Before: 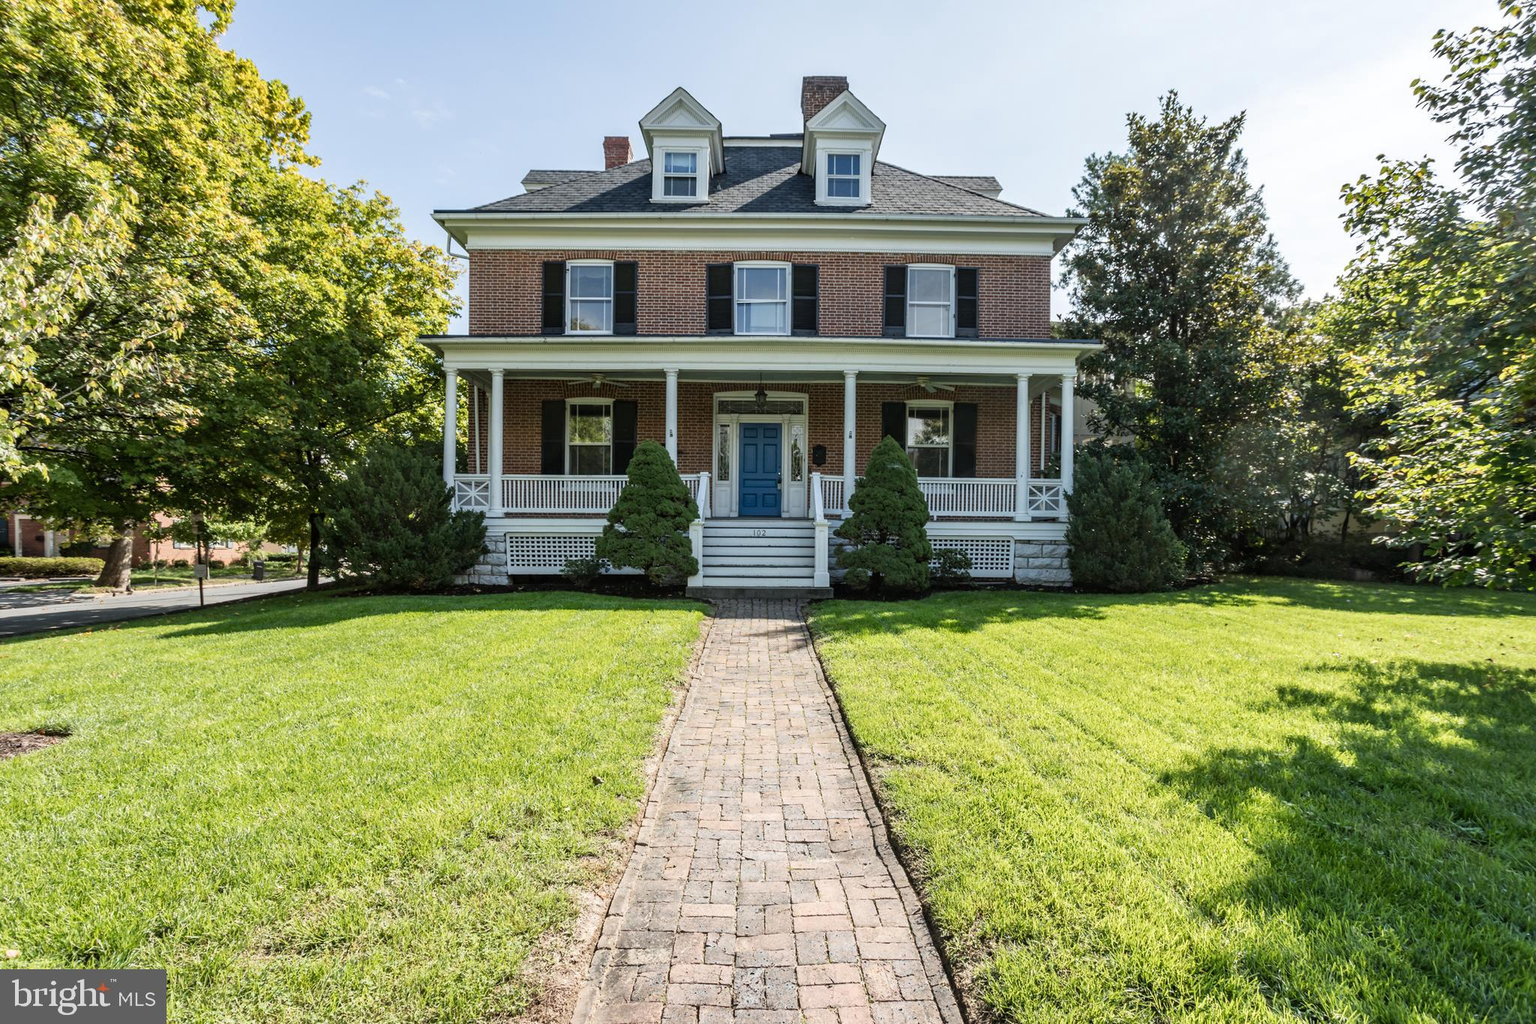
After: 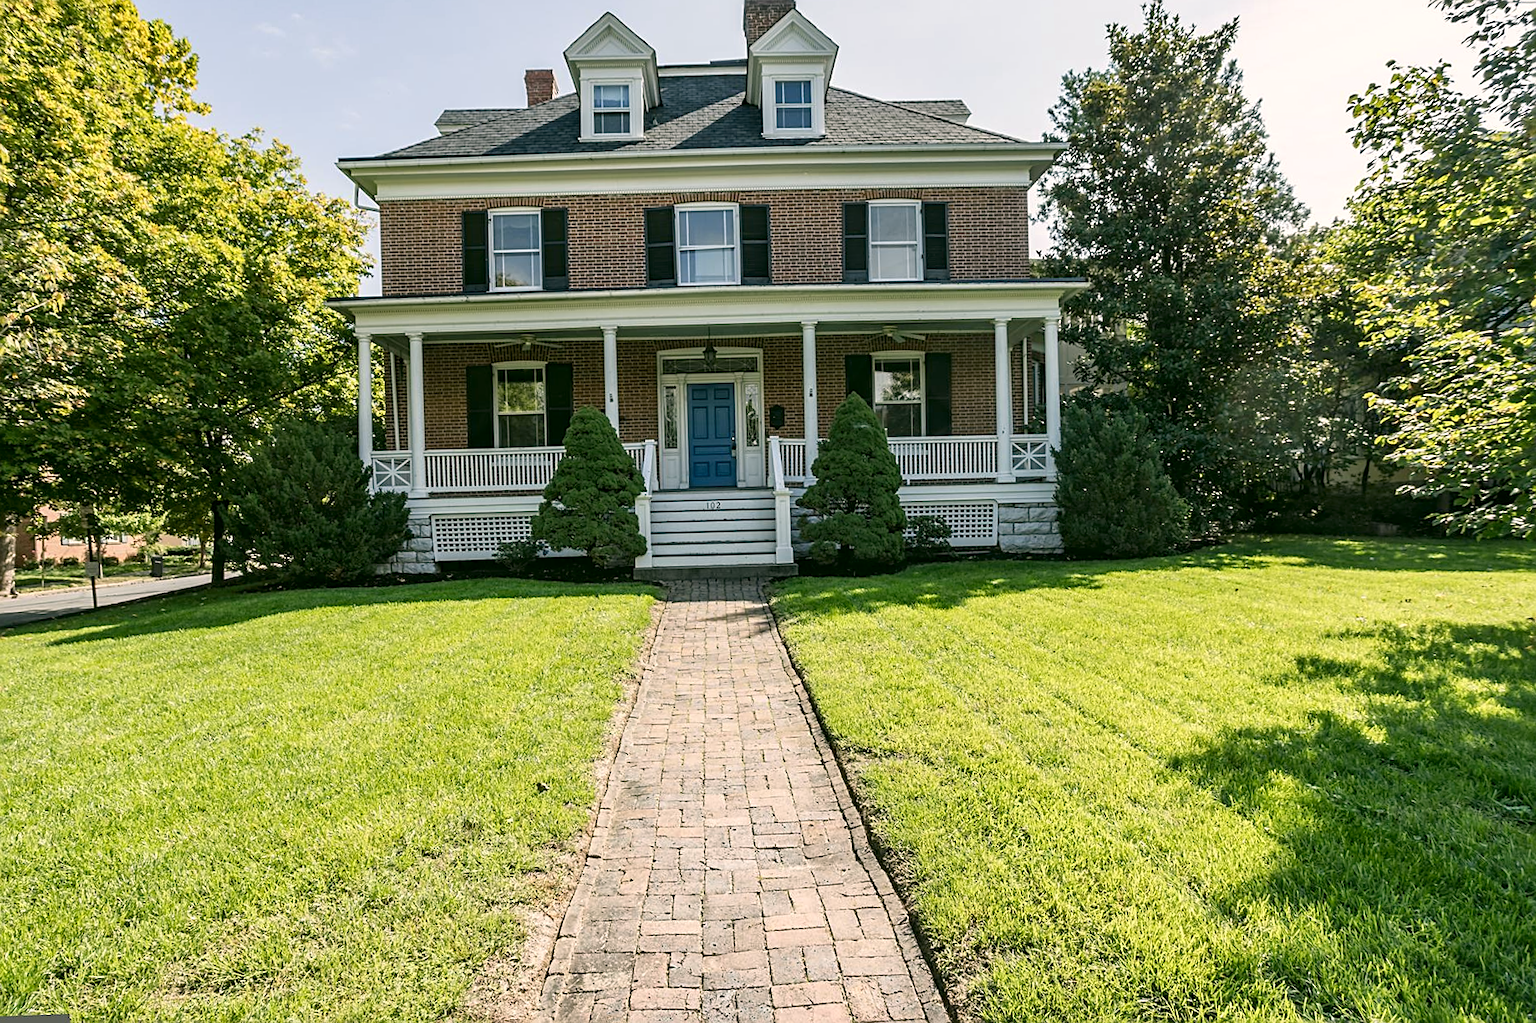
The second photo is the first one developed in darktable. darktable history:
crop and rotate: angle 1.96°, left 5.673%, top 5.673%
color correction: highlights a* 4.02, highlights b* 4.98, shadows a* -7.55, shadows b* 4.98
sharpen: on, module defaults
